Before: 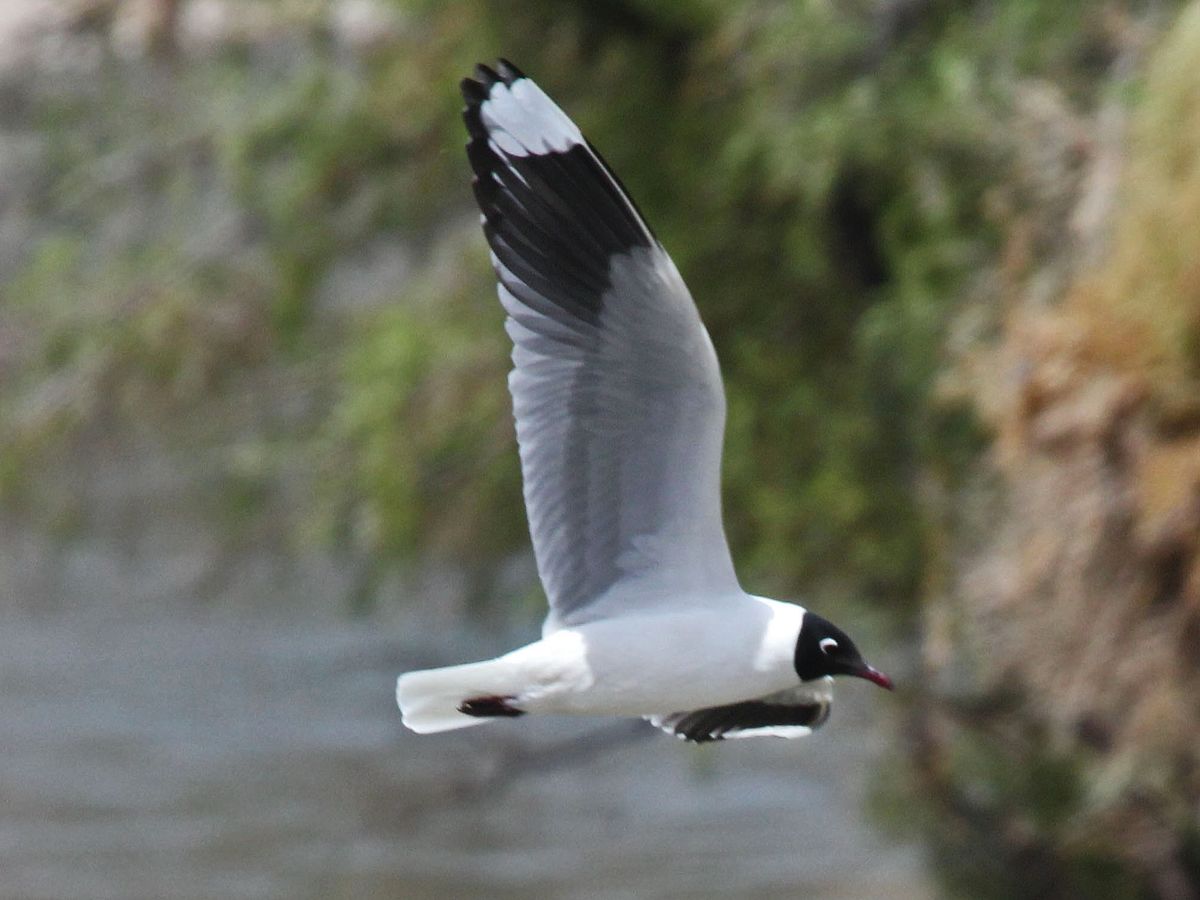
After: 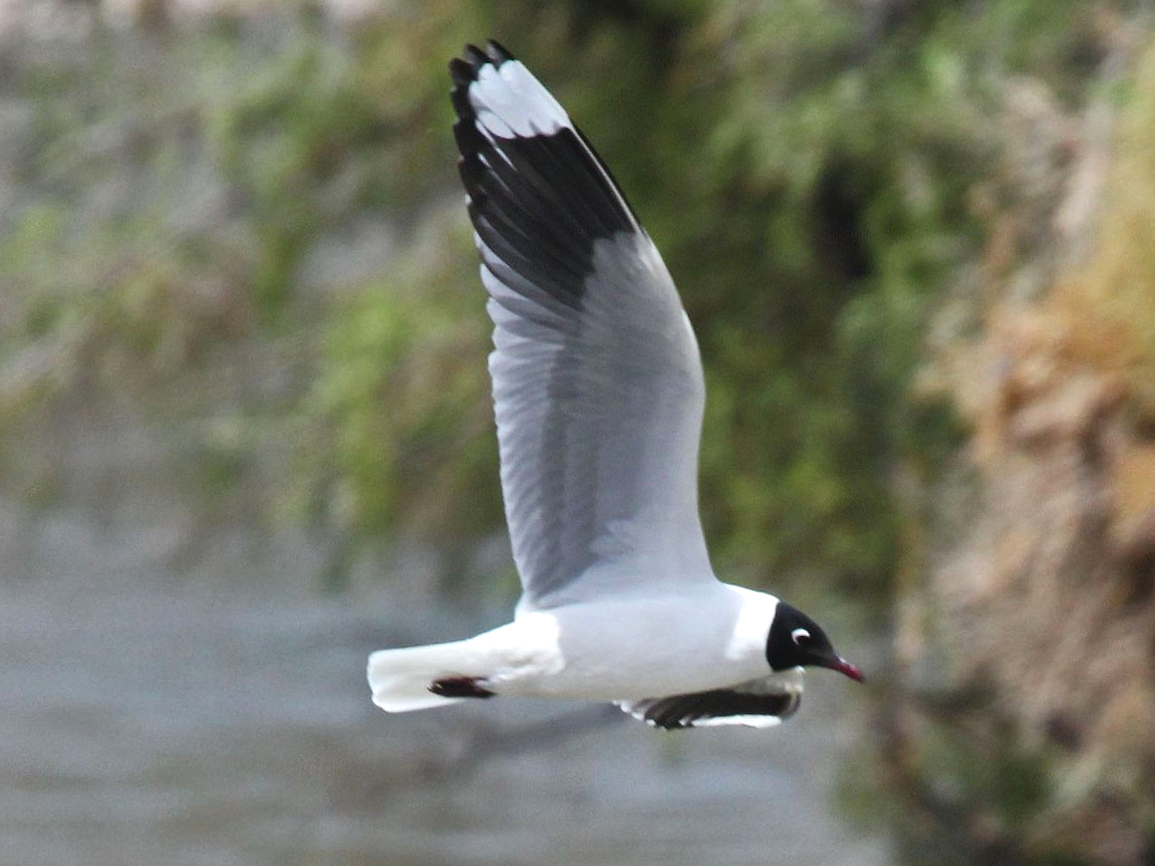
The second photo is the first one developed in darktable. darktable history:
exposure: exposure 0.29 EV, compensate highlight preservation false
crop and rotate: angle -1.69°
